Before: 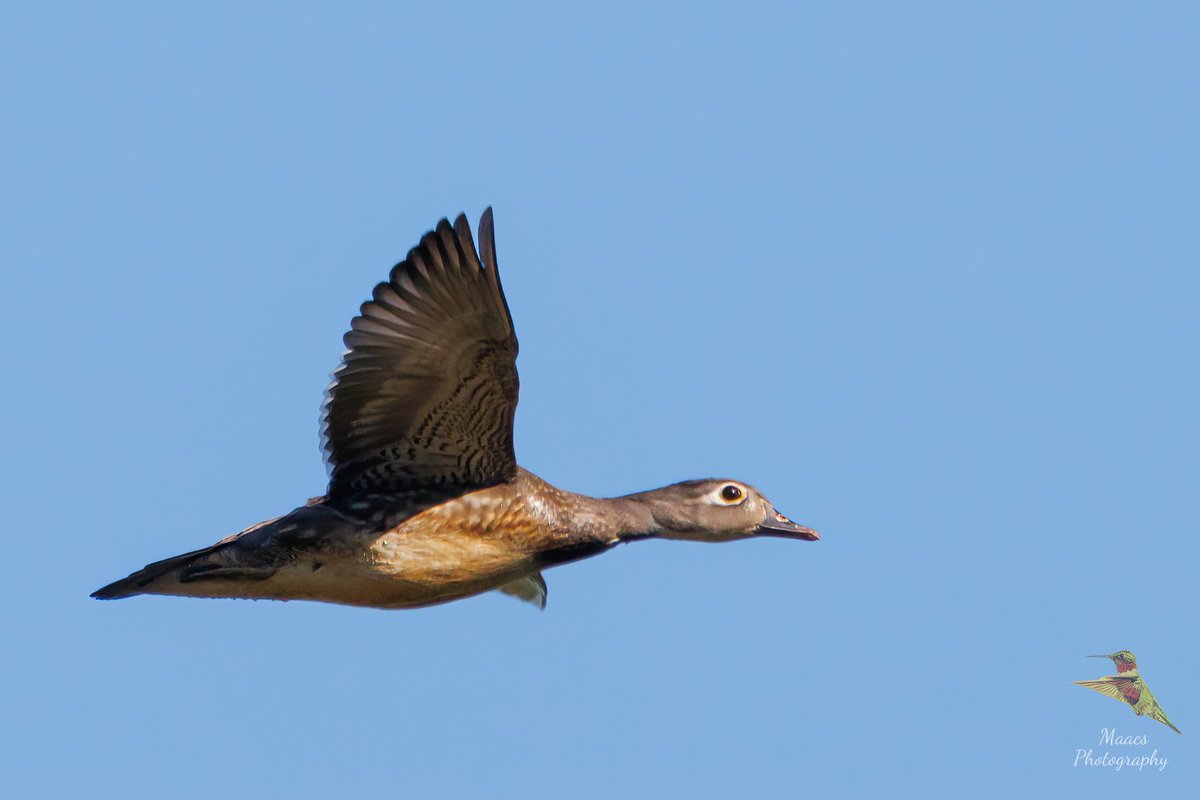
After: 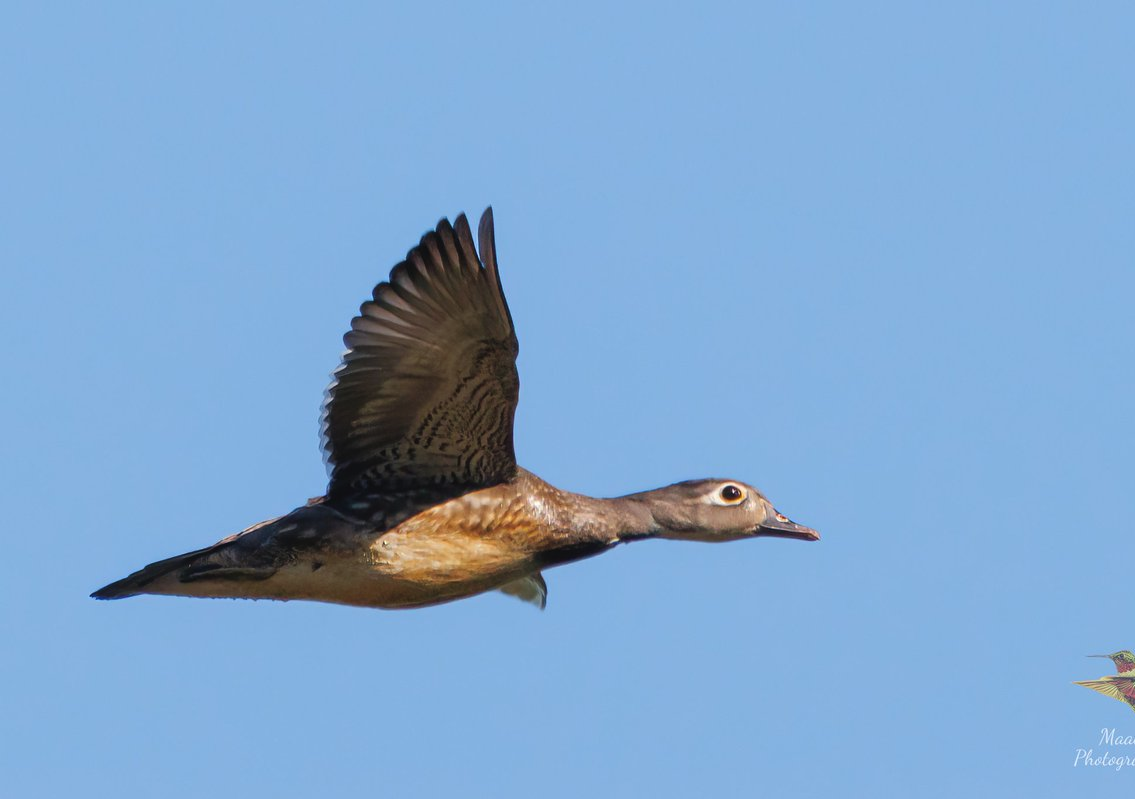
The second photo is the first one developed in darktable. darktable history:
crop and rotate: left 0%, right 5.359%
exposure: black level correction -0.003, exposure 0.037 EV, compensate highlight preservation false
